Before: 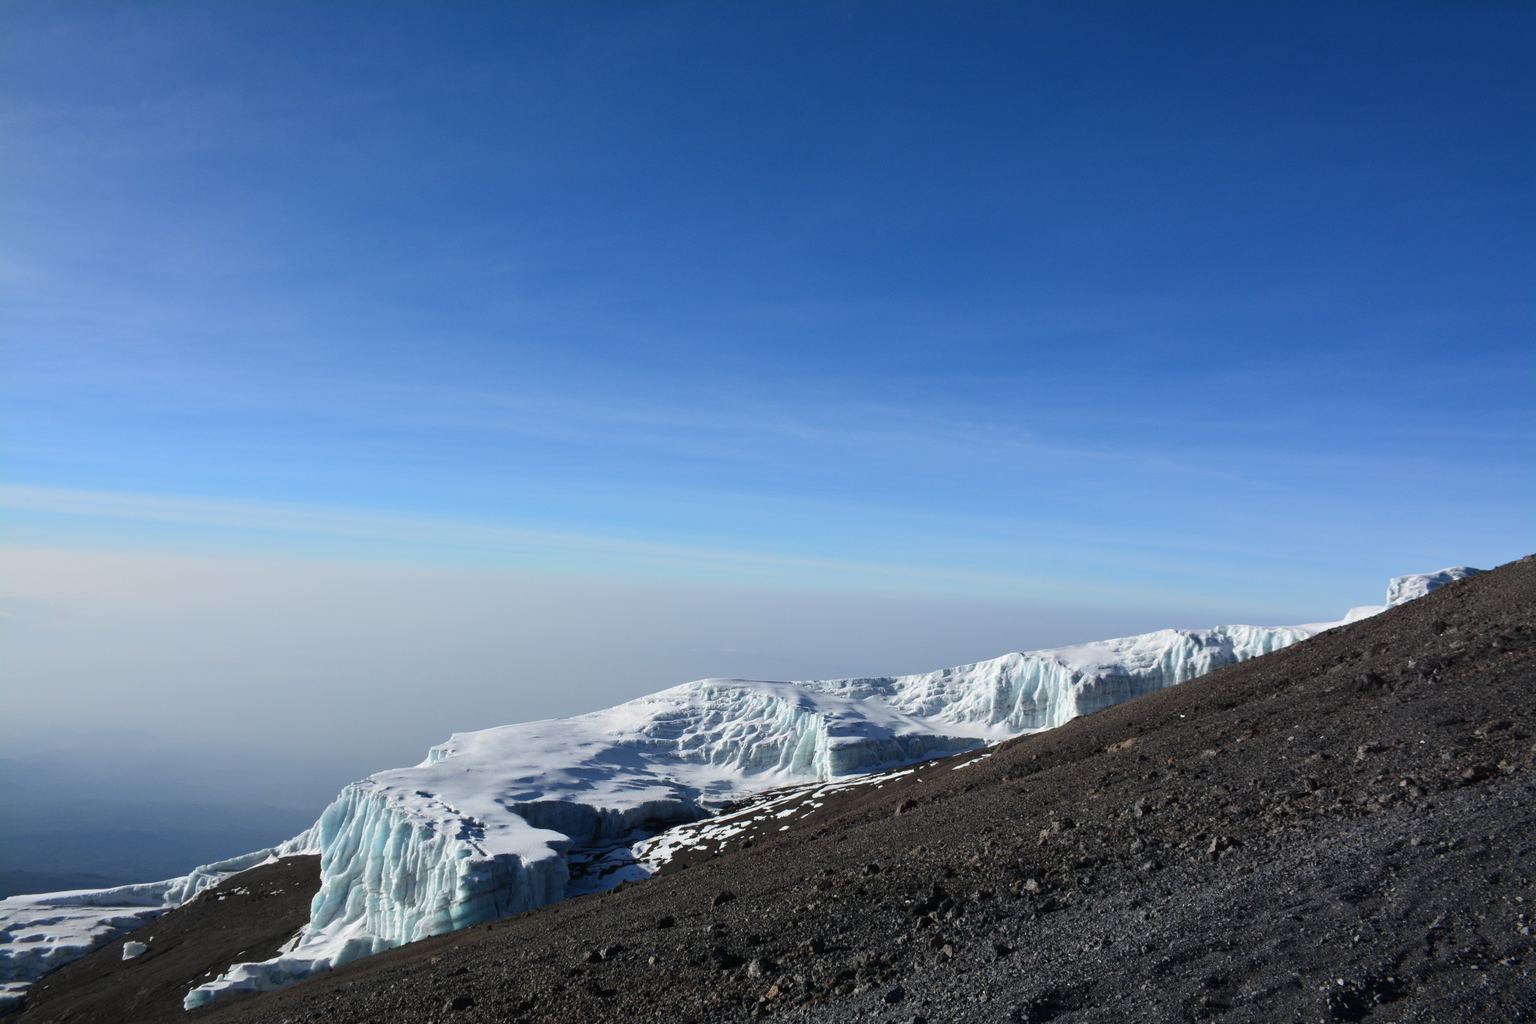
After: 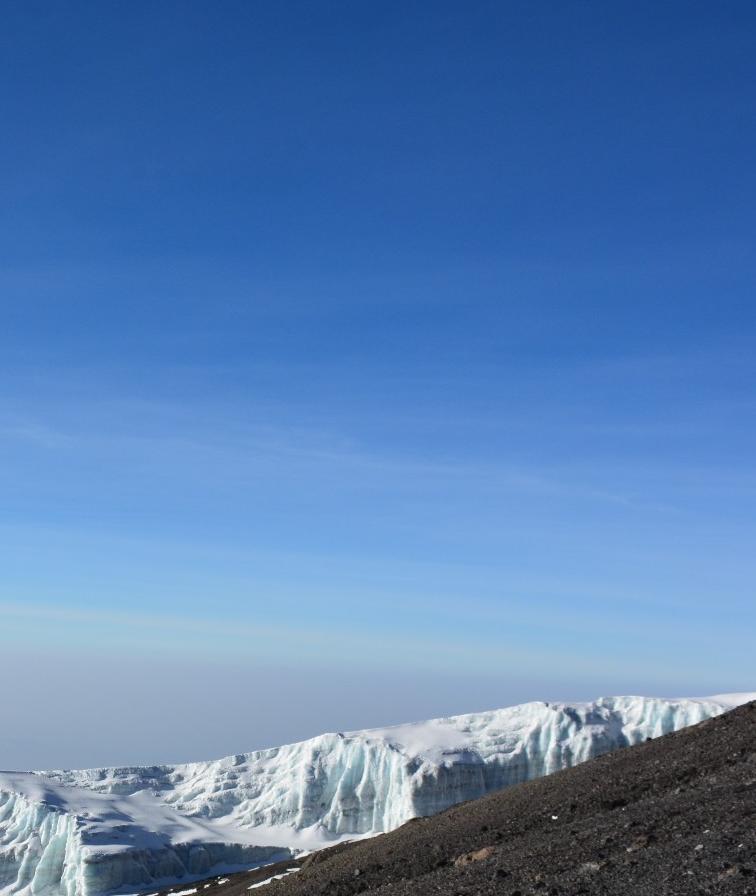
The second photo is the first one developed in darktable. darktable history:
crop and rotate: left 49.936%, top 10.094%, right 13.136%, bottom 24.256%
base curve: preserve colors none
